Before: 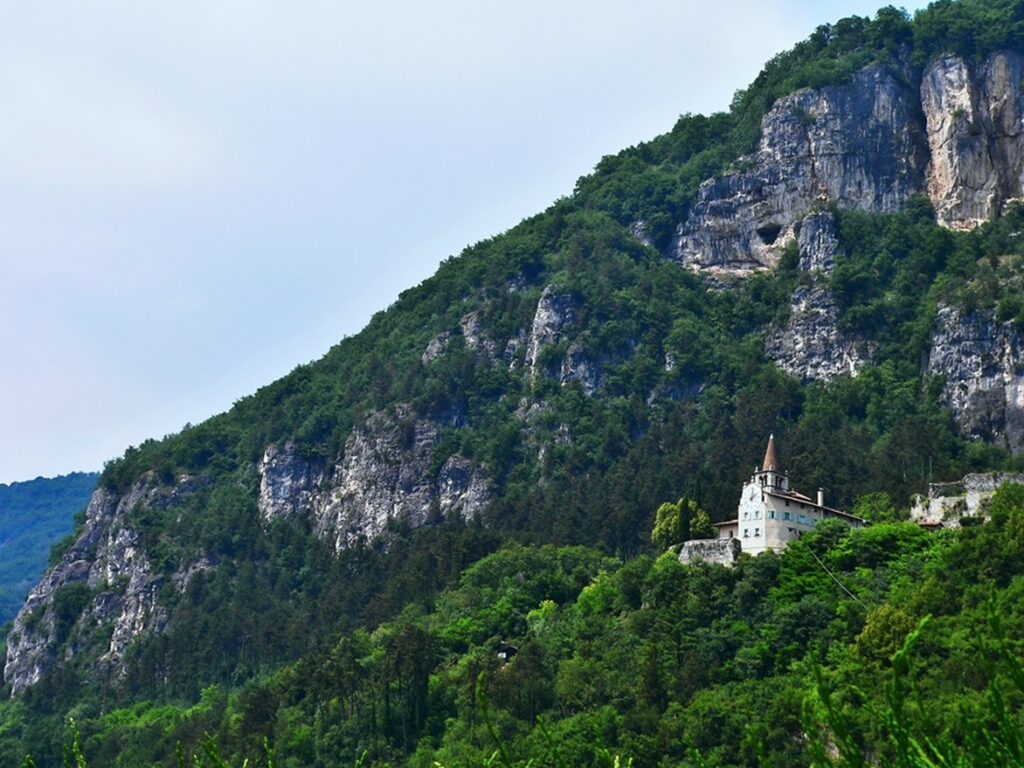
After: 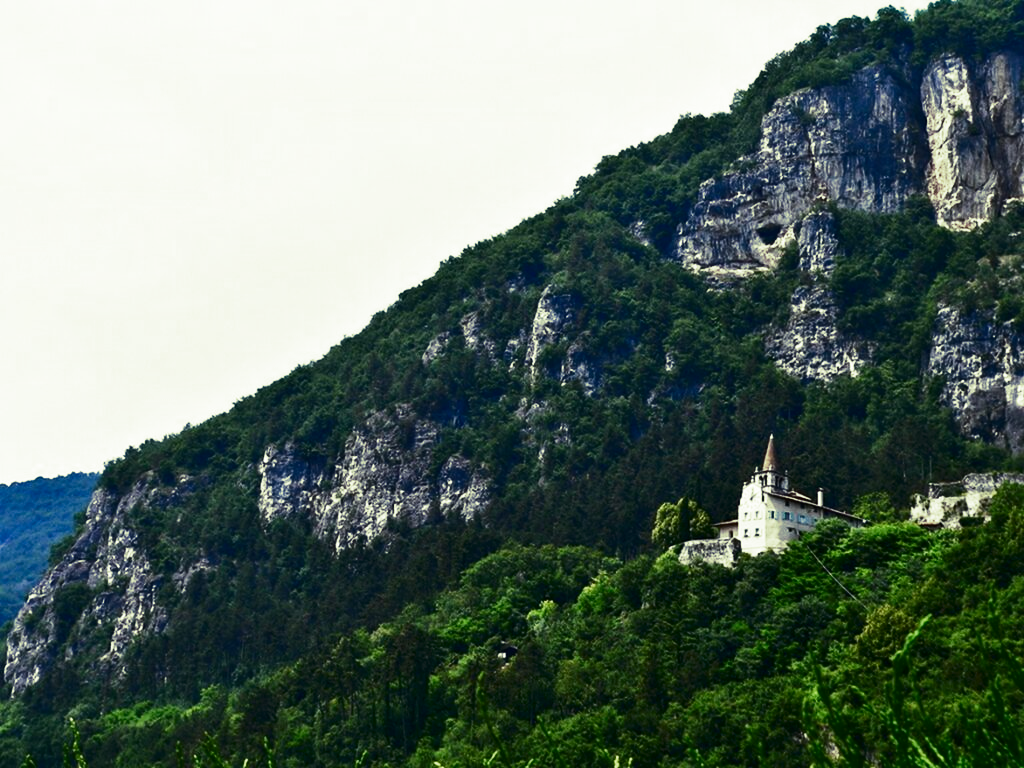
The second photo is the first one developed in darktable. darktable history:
split-toning: shadows › hue 290.82°, shadows › saturation 0.34, highlights › saturation 0.38, balance 0, compress 50%
contrast brightness saturation: contrast 0.28
